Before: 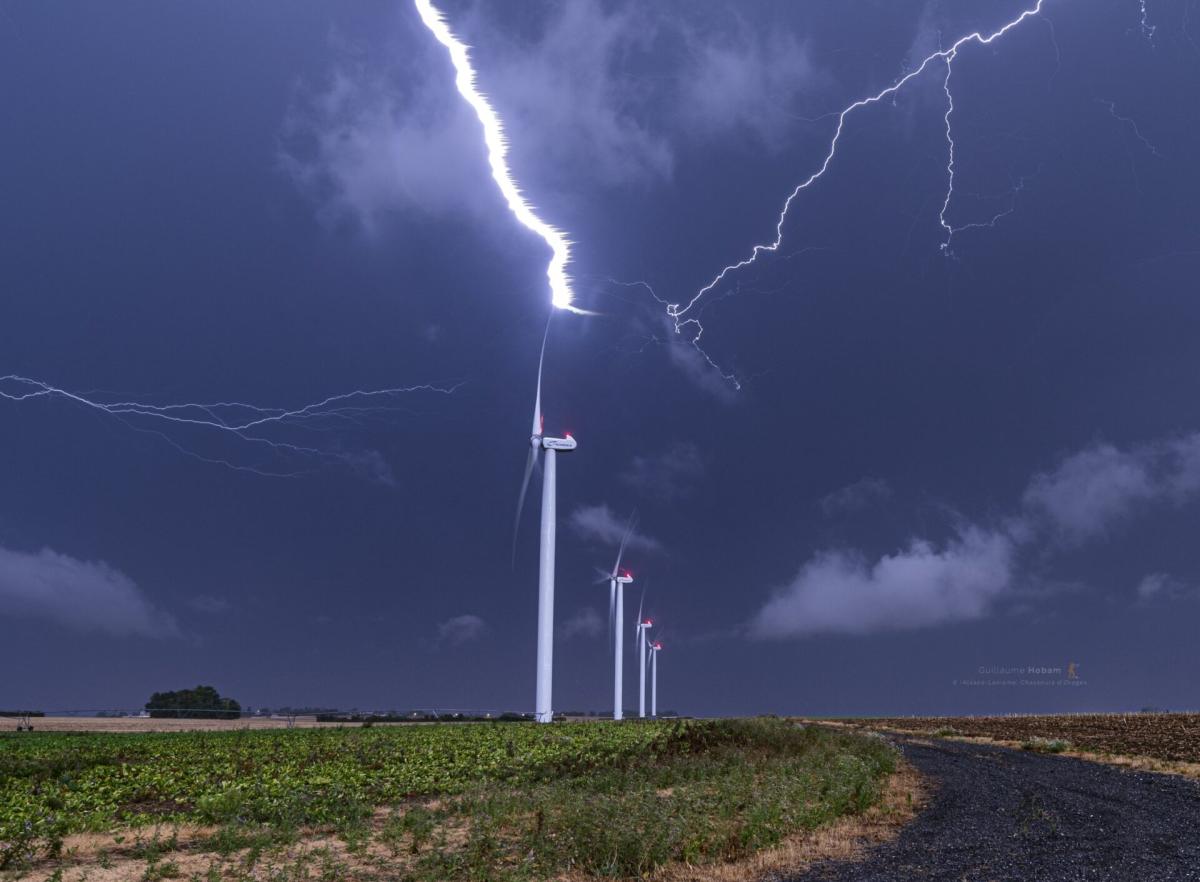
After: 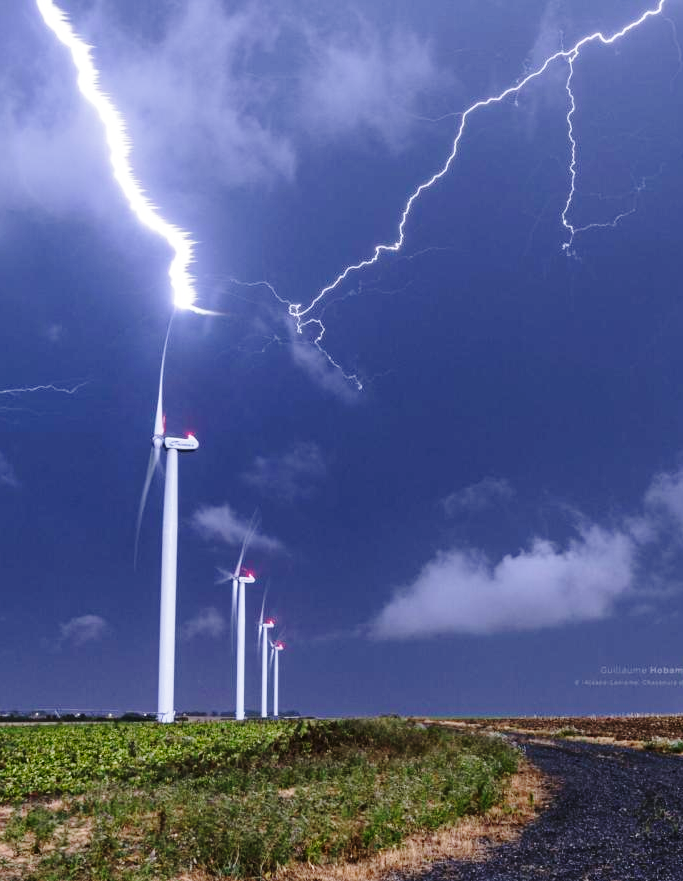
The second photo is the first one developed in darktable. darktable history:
base curve: curves: ch0 [(0, 0) (0.028, 0.03) (0.121, 0.232) (0.46, 0.748) (0.859, 0.968) (1, 1)], preserve colors none
crop: left 31.545%, top 0.013%, right 11.515%
